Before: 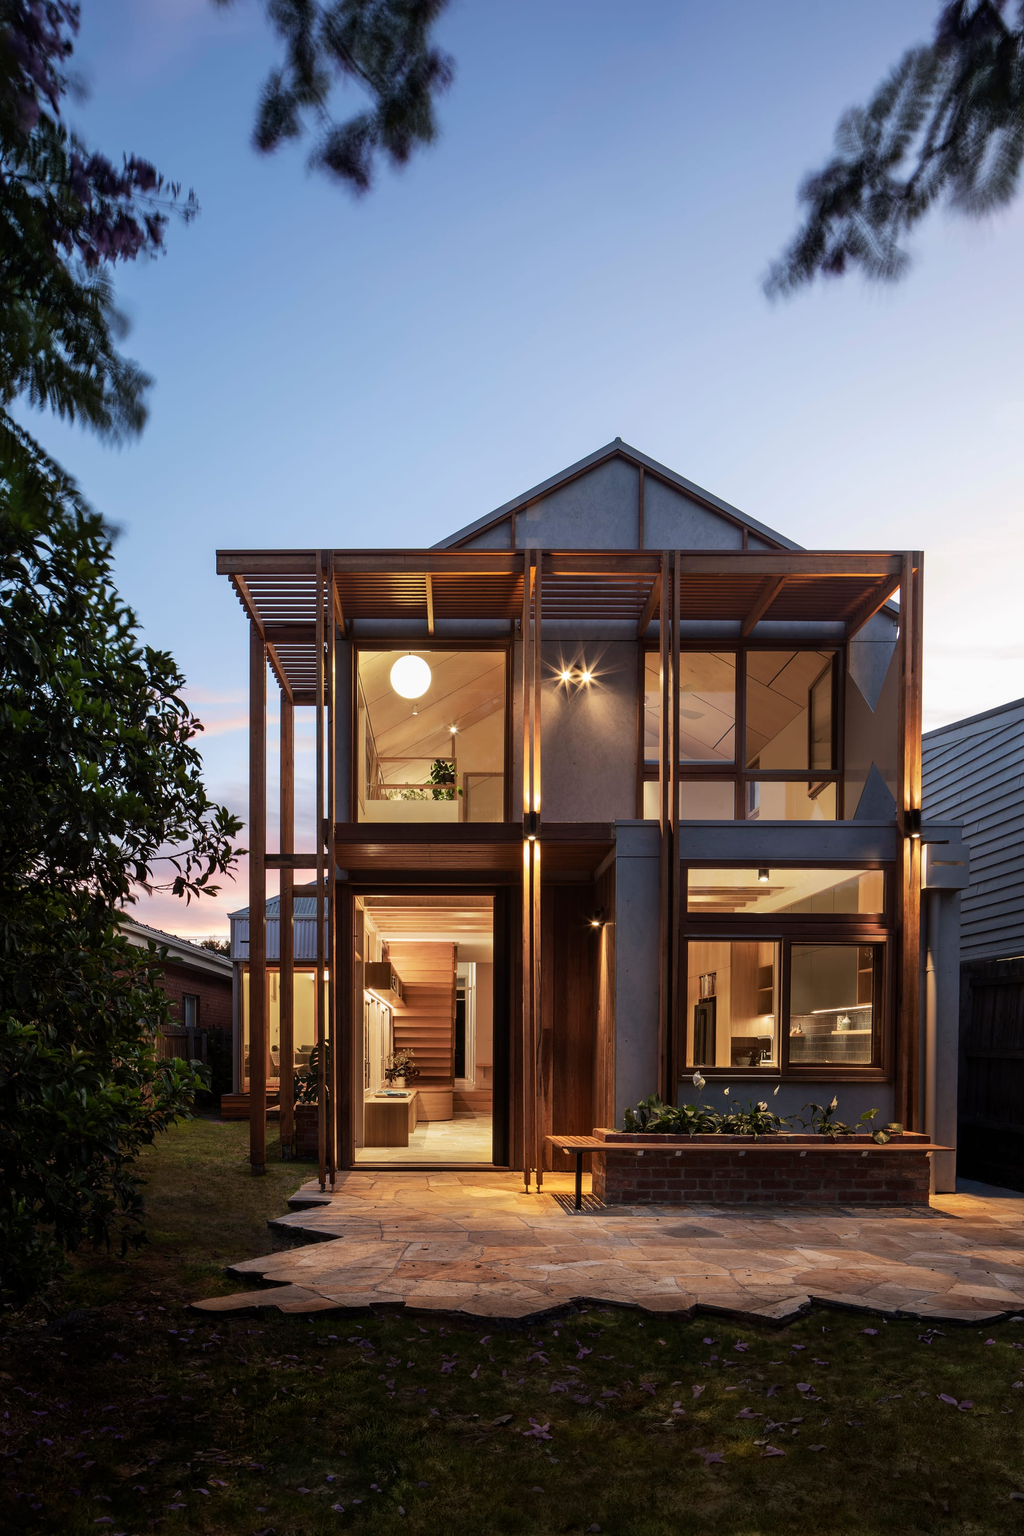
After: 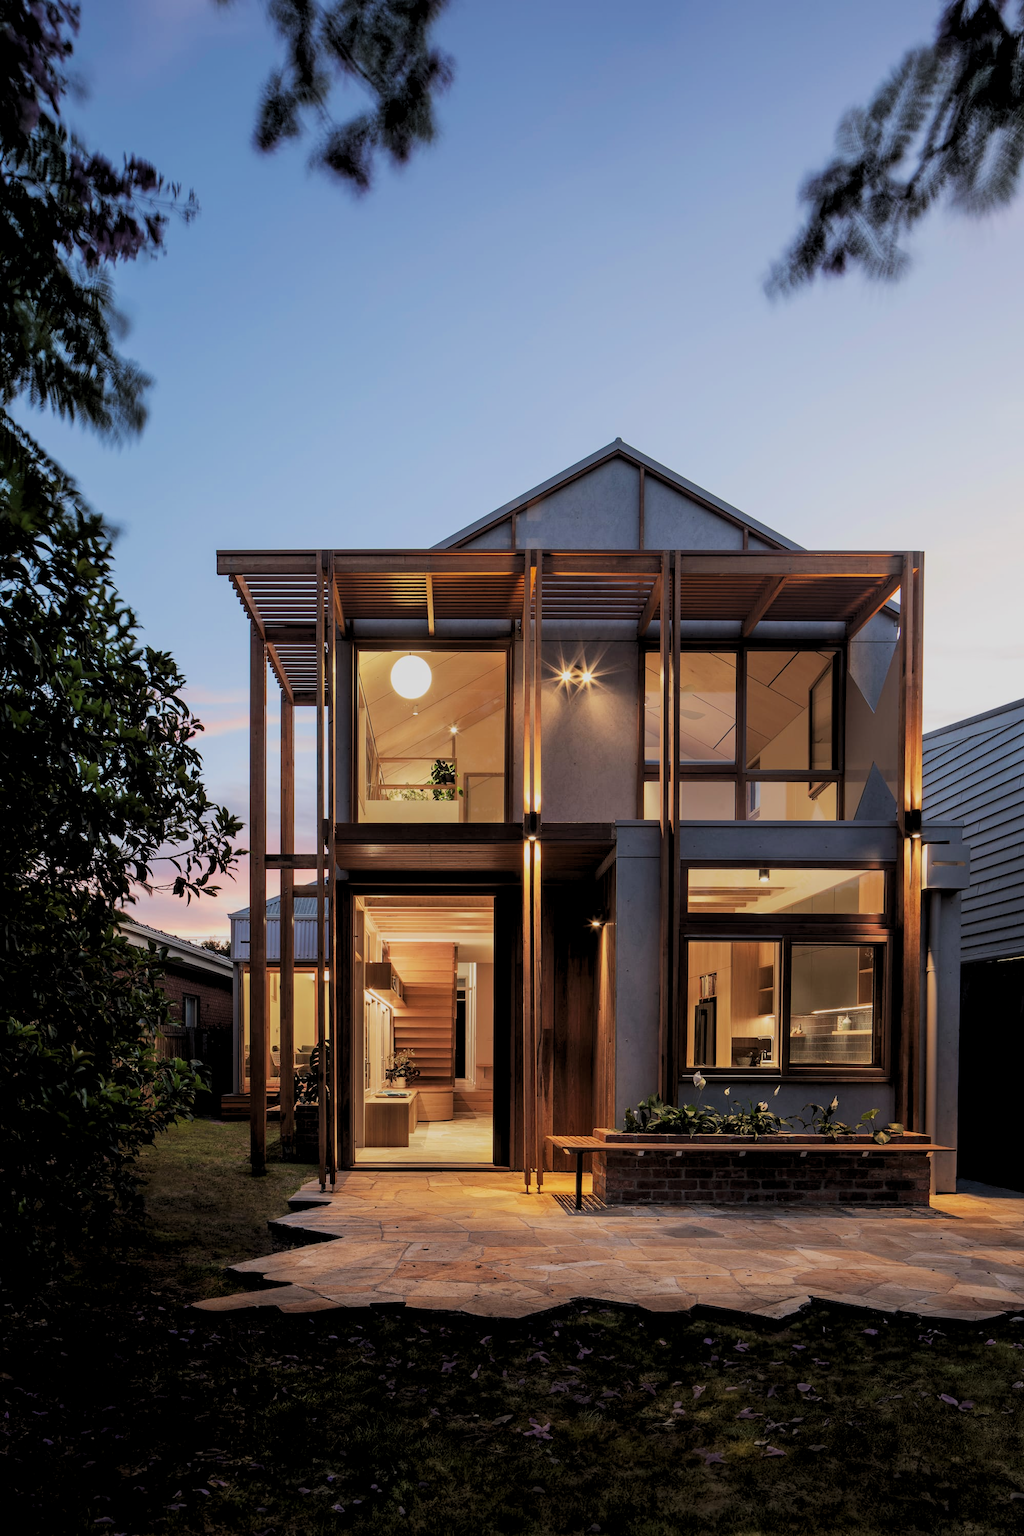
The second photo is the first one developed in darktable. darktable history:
levels: levels [0.055, 0.477, 0.9]
filmic rgb: middle gray luminance 4.41%, black relative exposure -13.08 EV, white relative exposure 5.01 EV, target black luminance 0%, hardness 5.2, latitude 59.61%, contrast 0.766, highlights saturation mix 4.28%, shadows ↔ highlights balance 26.17%, color science v6 (2022), iterations of high-quality reconstruction 0
